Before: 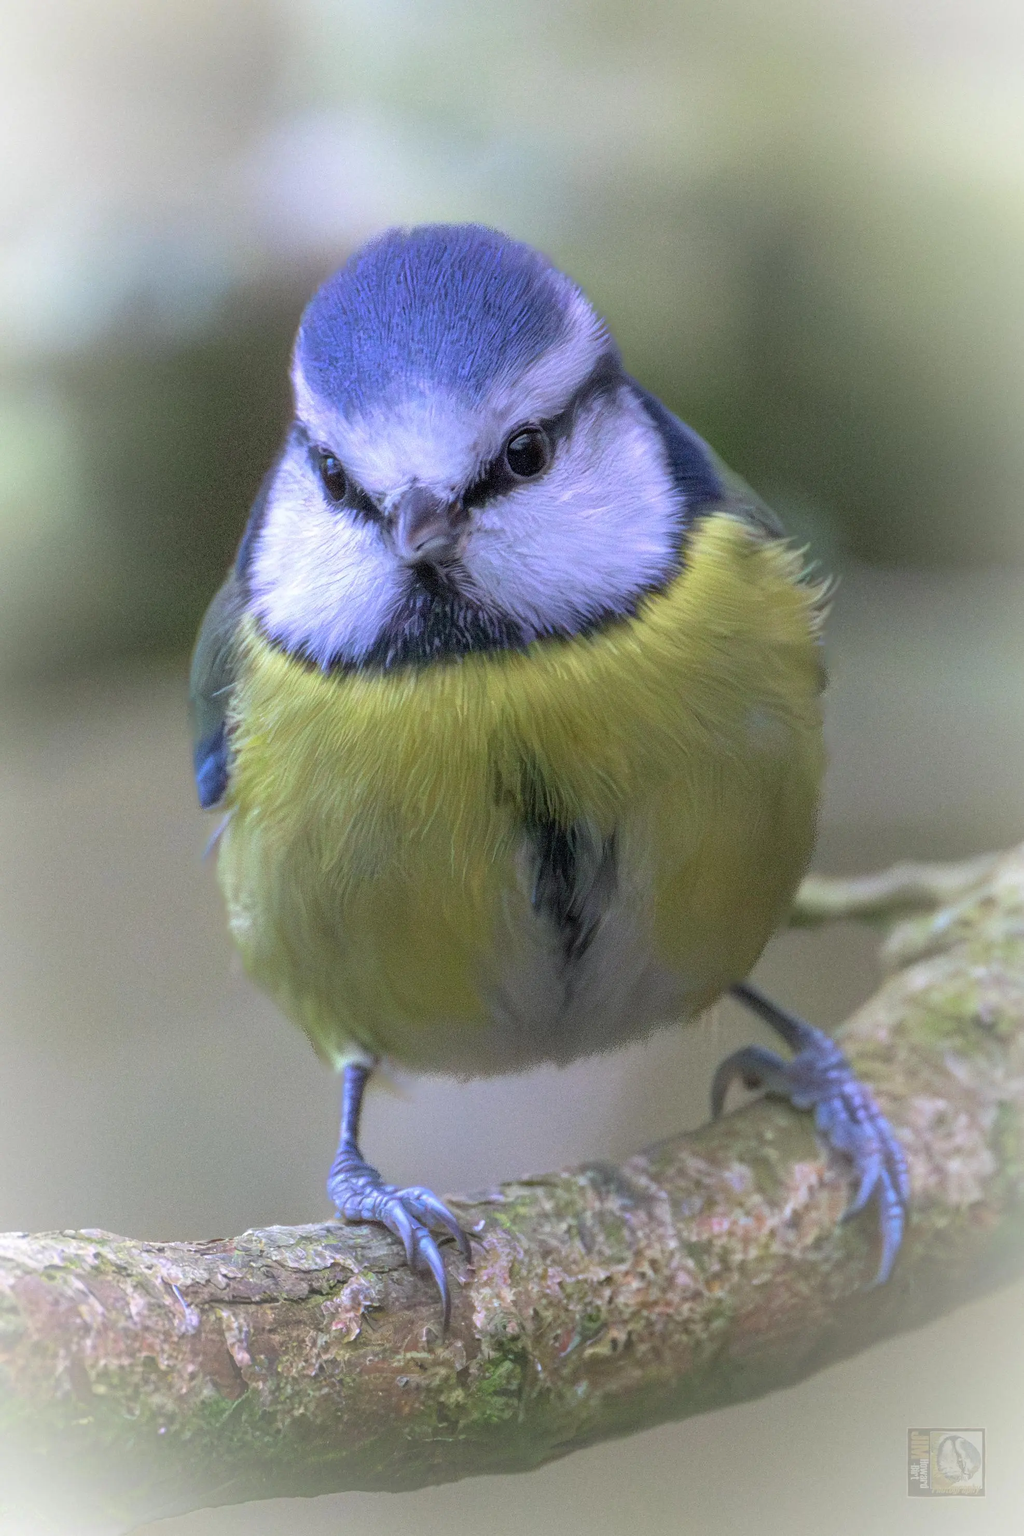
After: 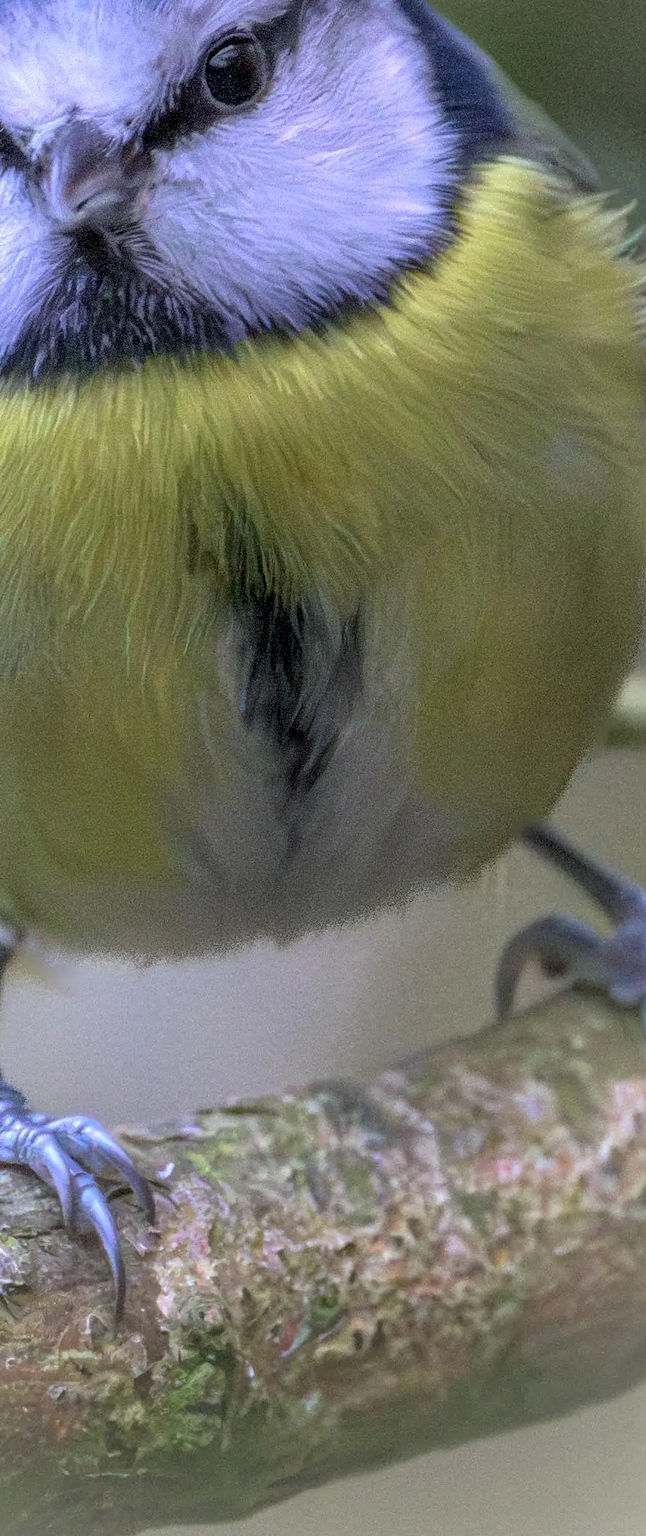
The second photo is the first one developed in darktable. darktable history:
local contrast: on, module defaults
crop: left 35.432%, top 26.233%, right 20.145%, bottom 3.432%
